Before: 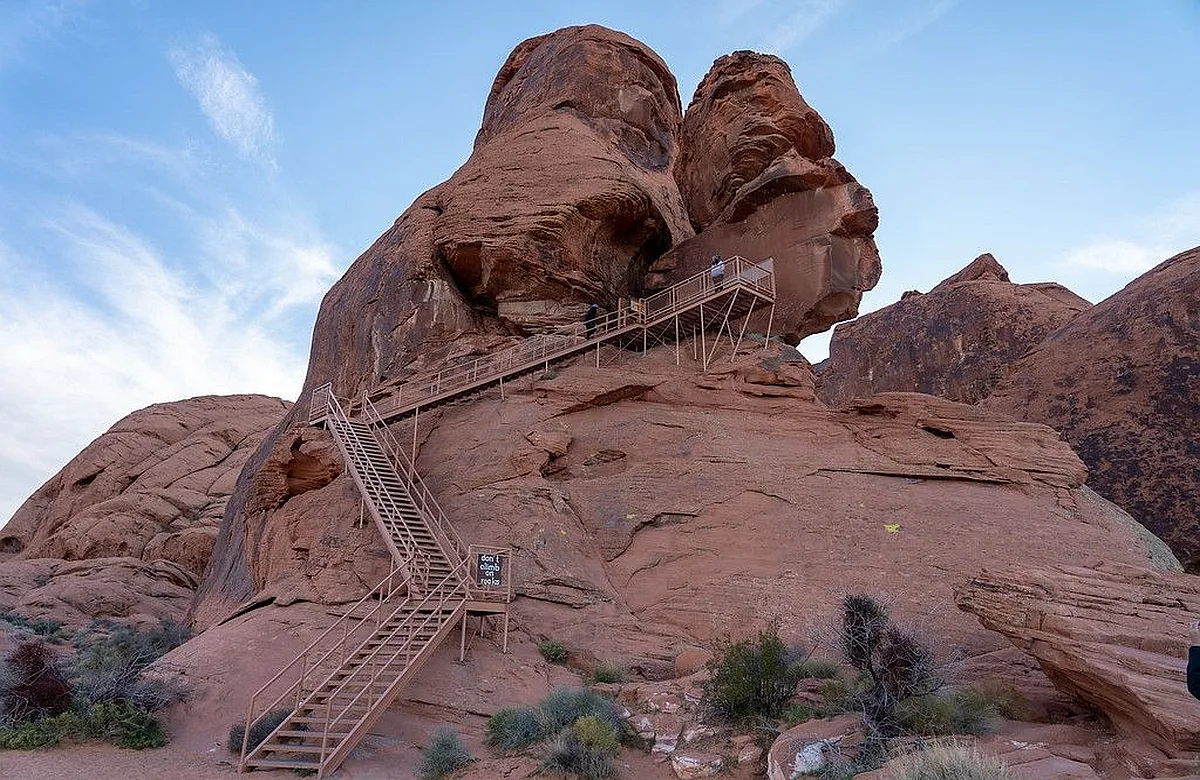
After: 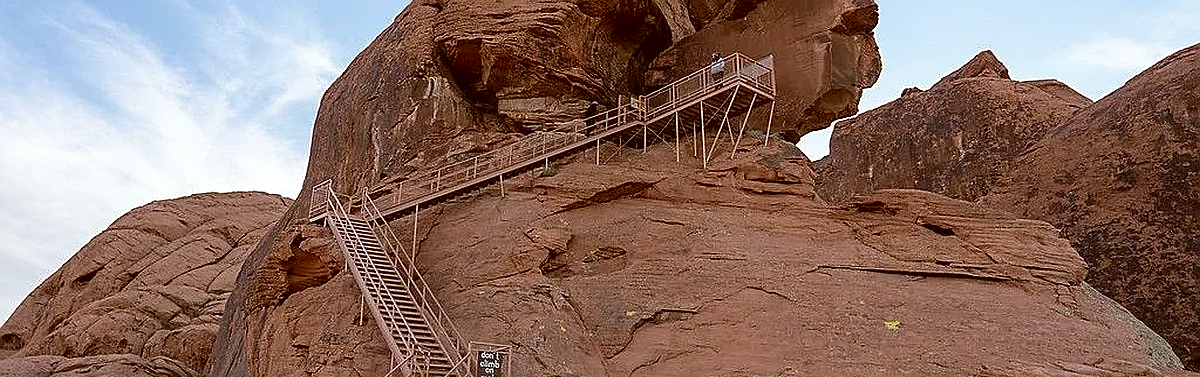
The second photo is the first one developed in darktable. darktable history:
crop and rotate: top 26.056%, bottom 25.543%
sharpen: on, module defaults
color correction: highlights a* -0.482, highlights b* 0.161, shadows a* 4.66, shadows b* 20.72
contrast brightness saturation: contrast 0.08, saturation 0.02
